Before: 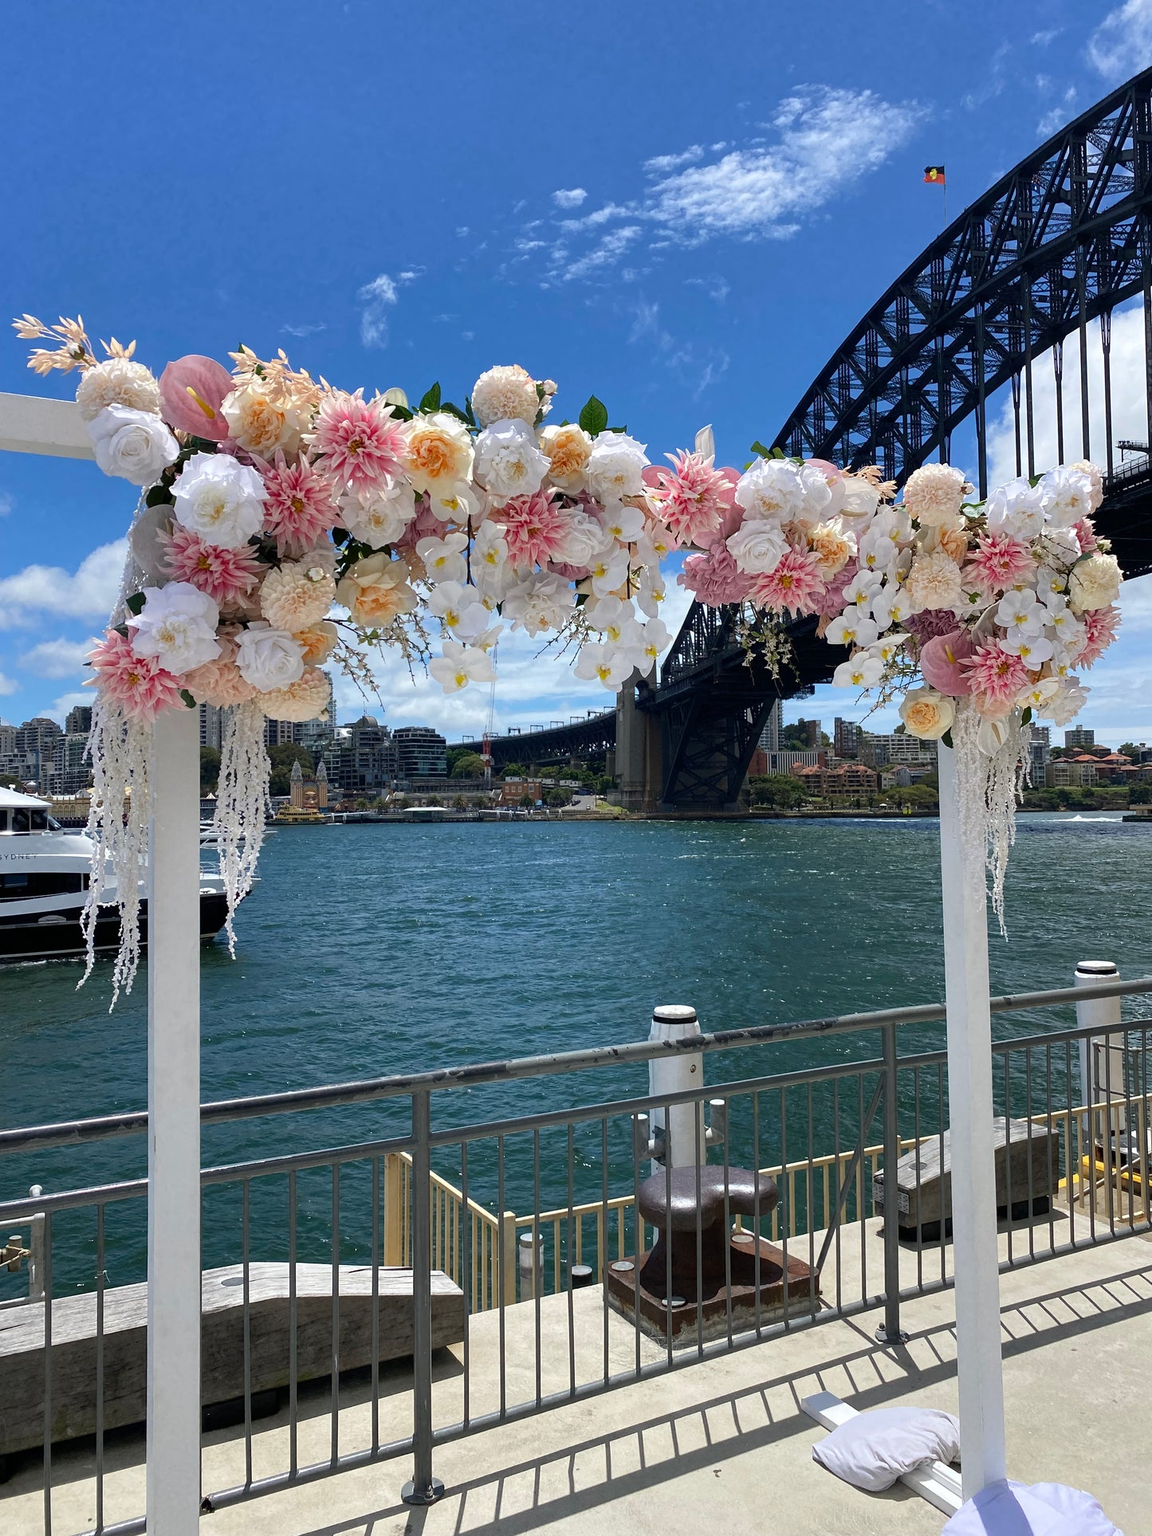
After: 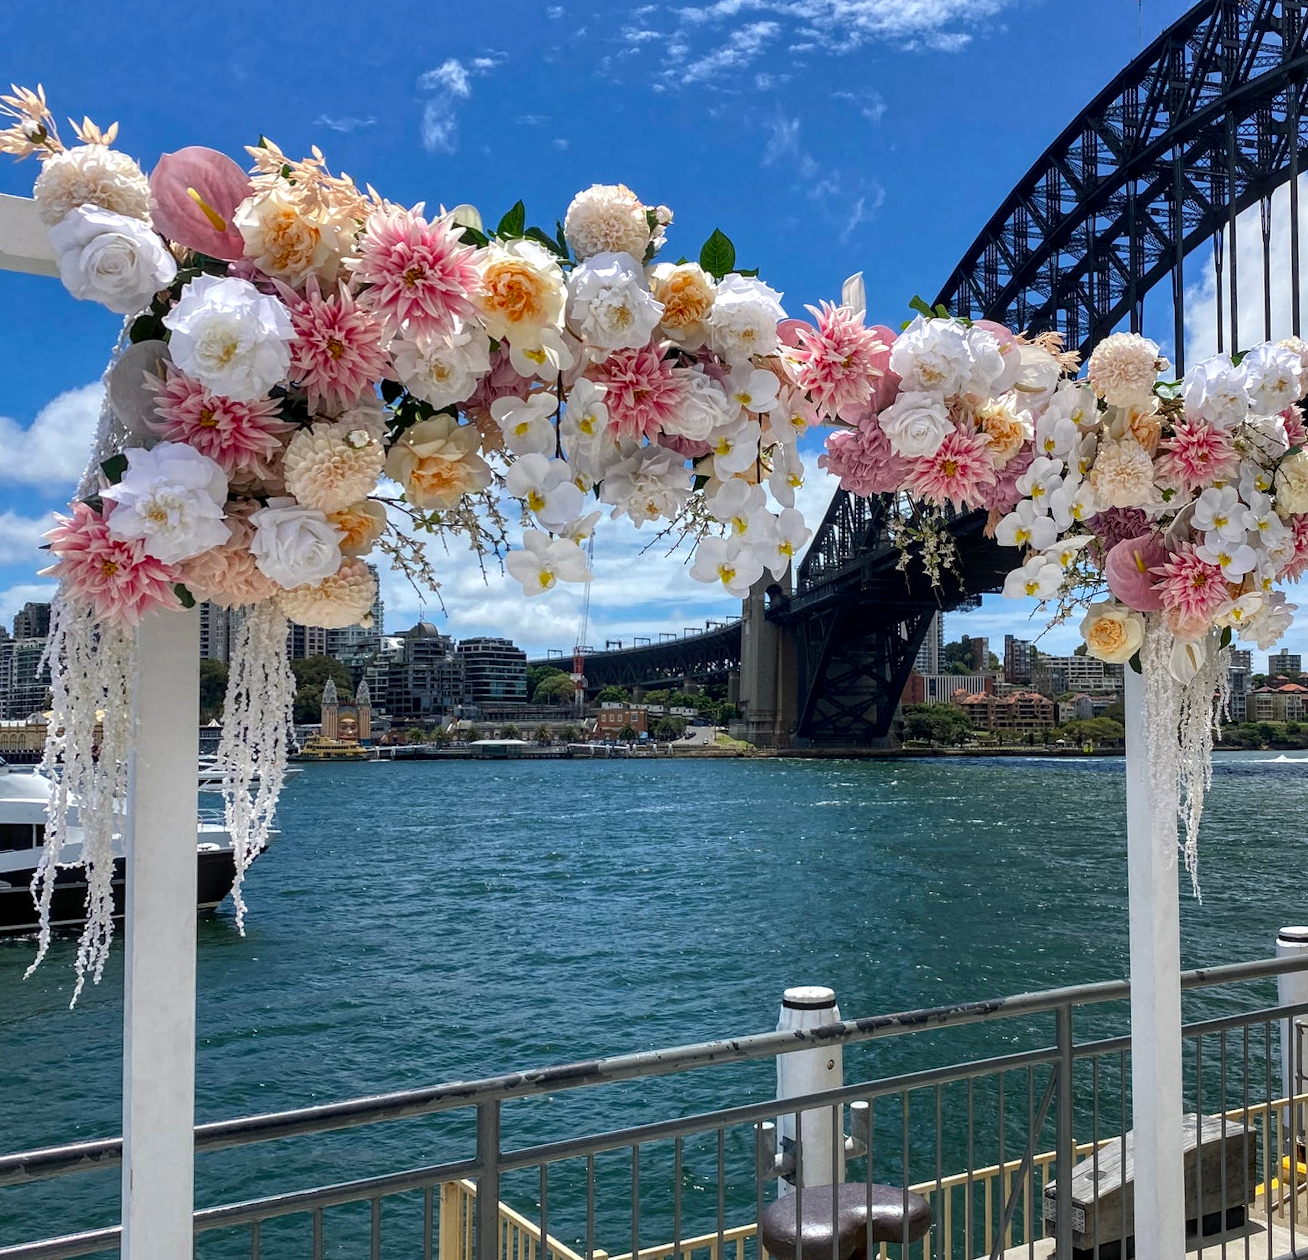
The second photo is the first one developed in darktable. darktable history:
shadows and highlights: shadows 24.5, highlights -78.15, soften with gaussian
crop: left 5.596%, top 10.314%, right 3.534%, bottom 19.395%
rotate and perspective: rotation 0.679°, lens shift (horizontal) 0.136, crop left 0.009, crop right 0.991, crop top 0.078, crop bottom 0.95
color balance: output saturation 110%
local contrast: detail 130%
